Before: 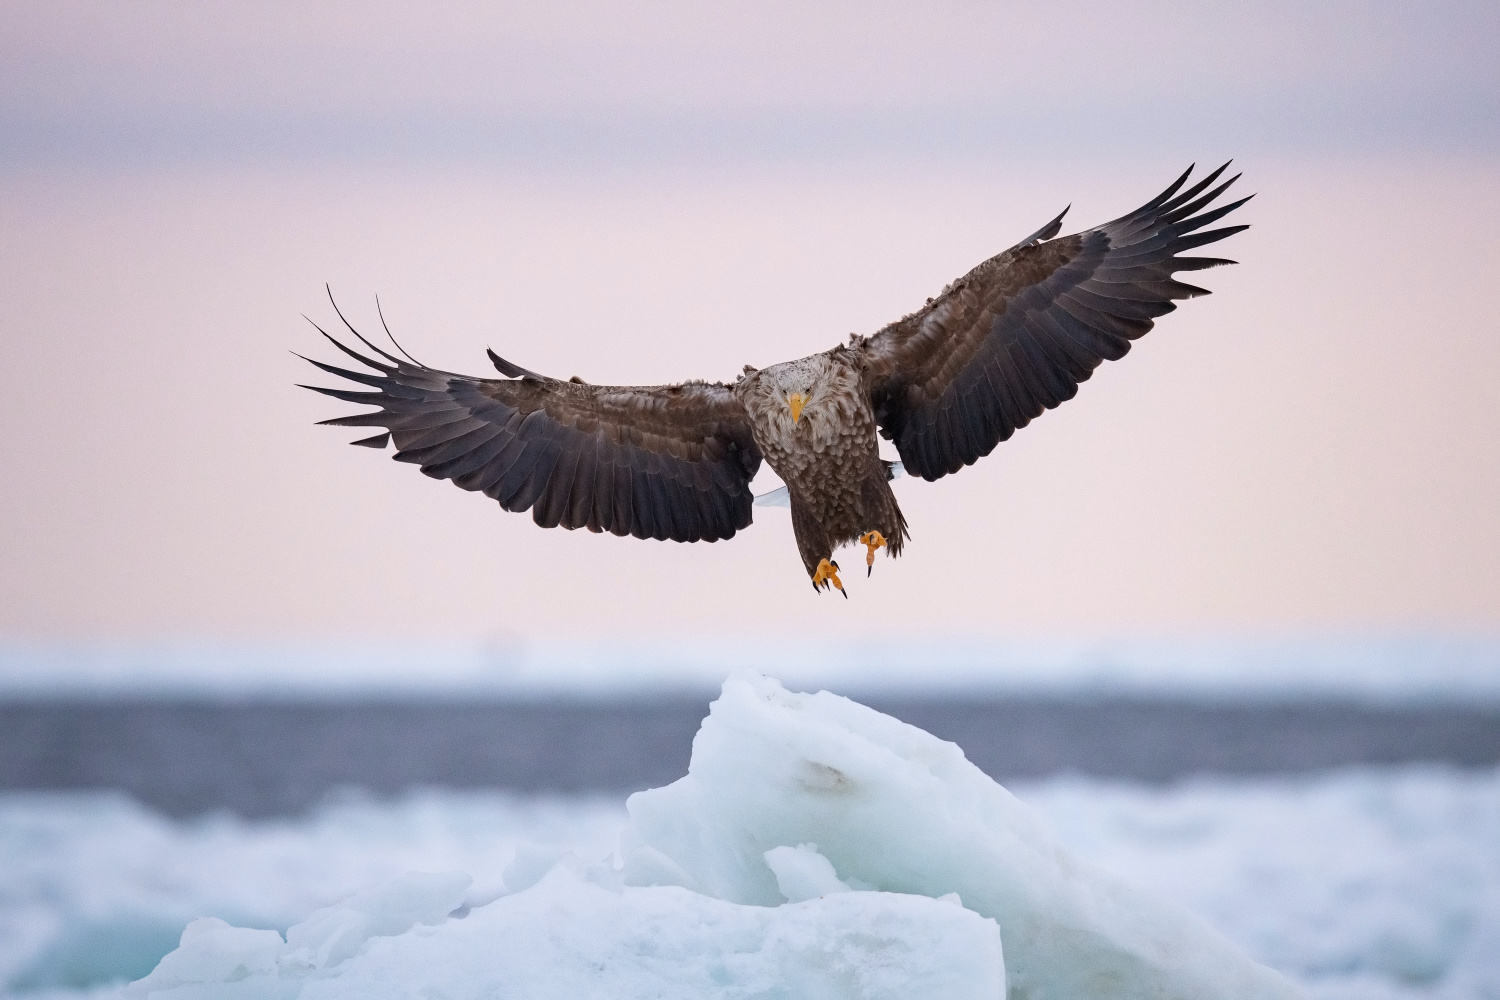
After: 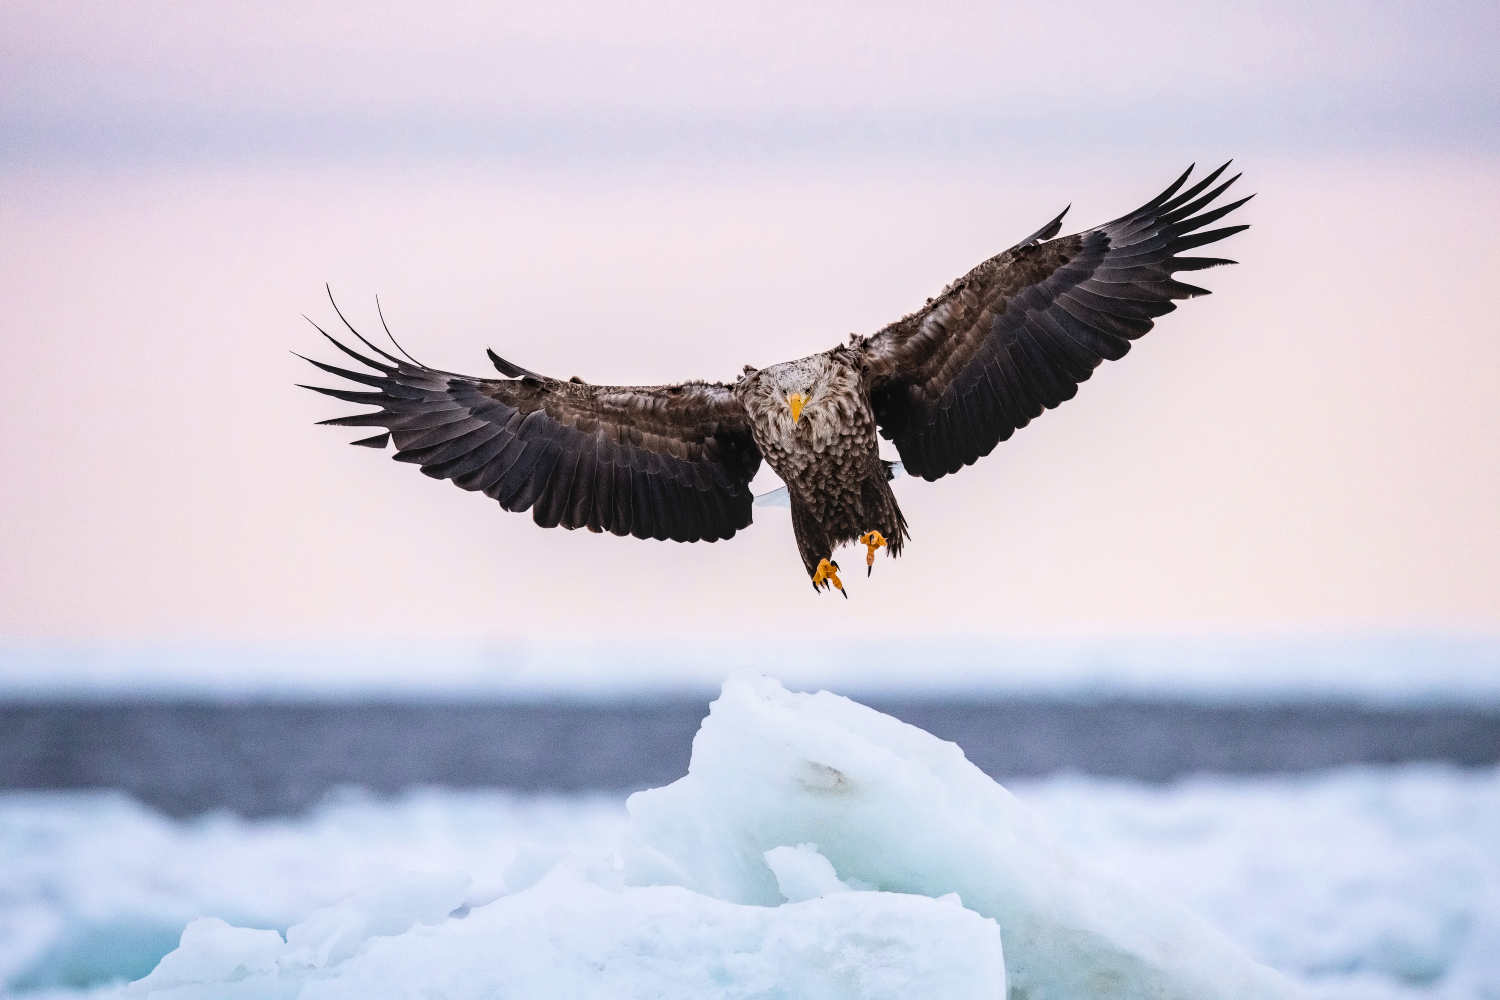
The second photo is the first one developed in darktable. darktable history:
local contrast: on, module defaults
filmic rgb: middle gray luminance 12.85%, black relative exposure -10.13 EV, white relative exposure 3.46 EV, target black luminance 0%, hardness 5.76, latitude 45.15%, contrast 1.229, highlights saturation mix 4.96%, shadows ↔ highlights balance 27%
color balance rgb: linear chroma grading › global chroma 0.576%, perceptual saturation grading › global saturation 19.987%, perceptual brilliance grading › highlights 15.724%, perceptual brilliance grading › mid-tones 6.012%, perceptual brilliance grading › shadows -15.024%, global vibrance 9.348%
